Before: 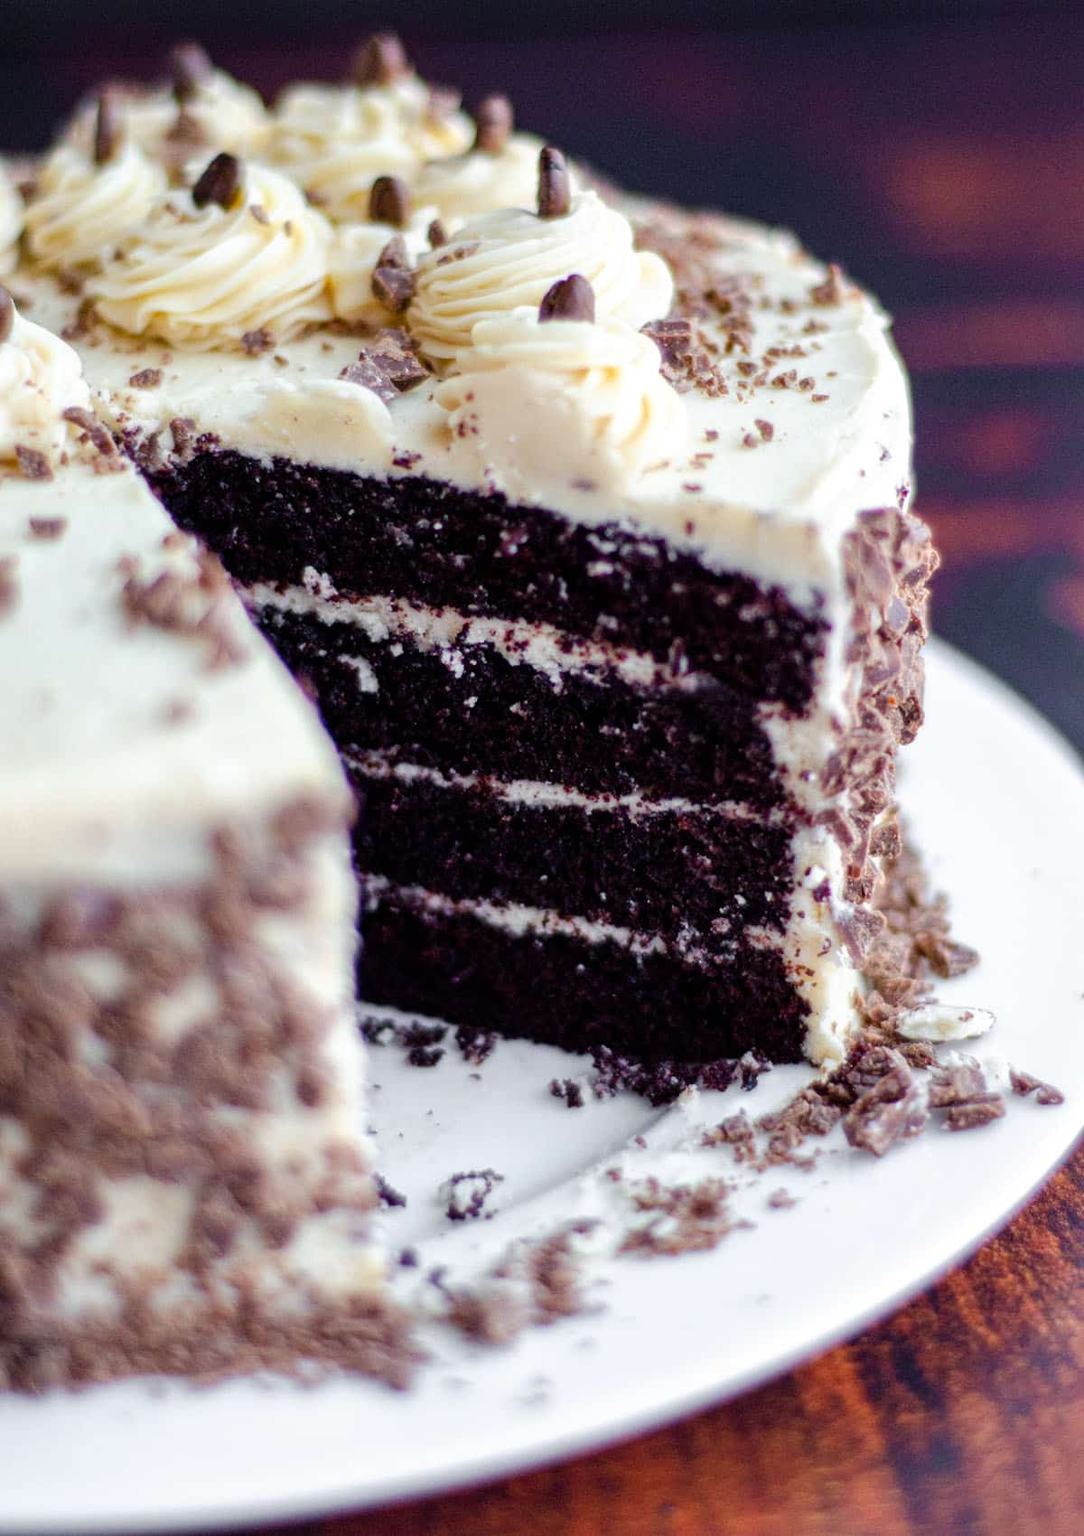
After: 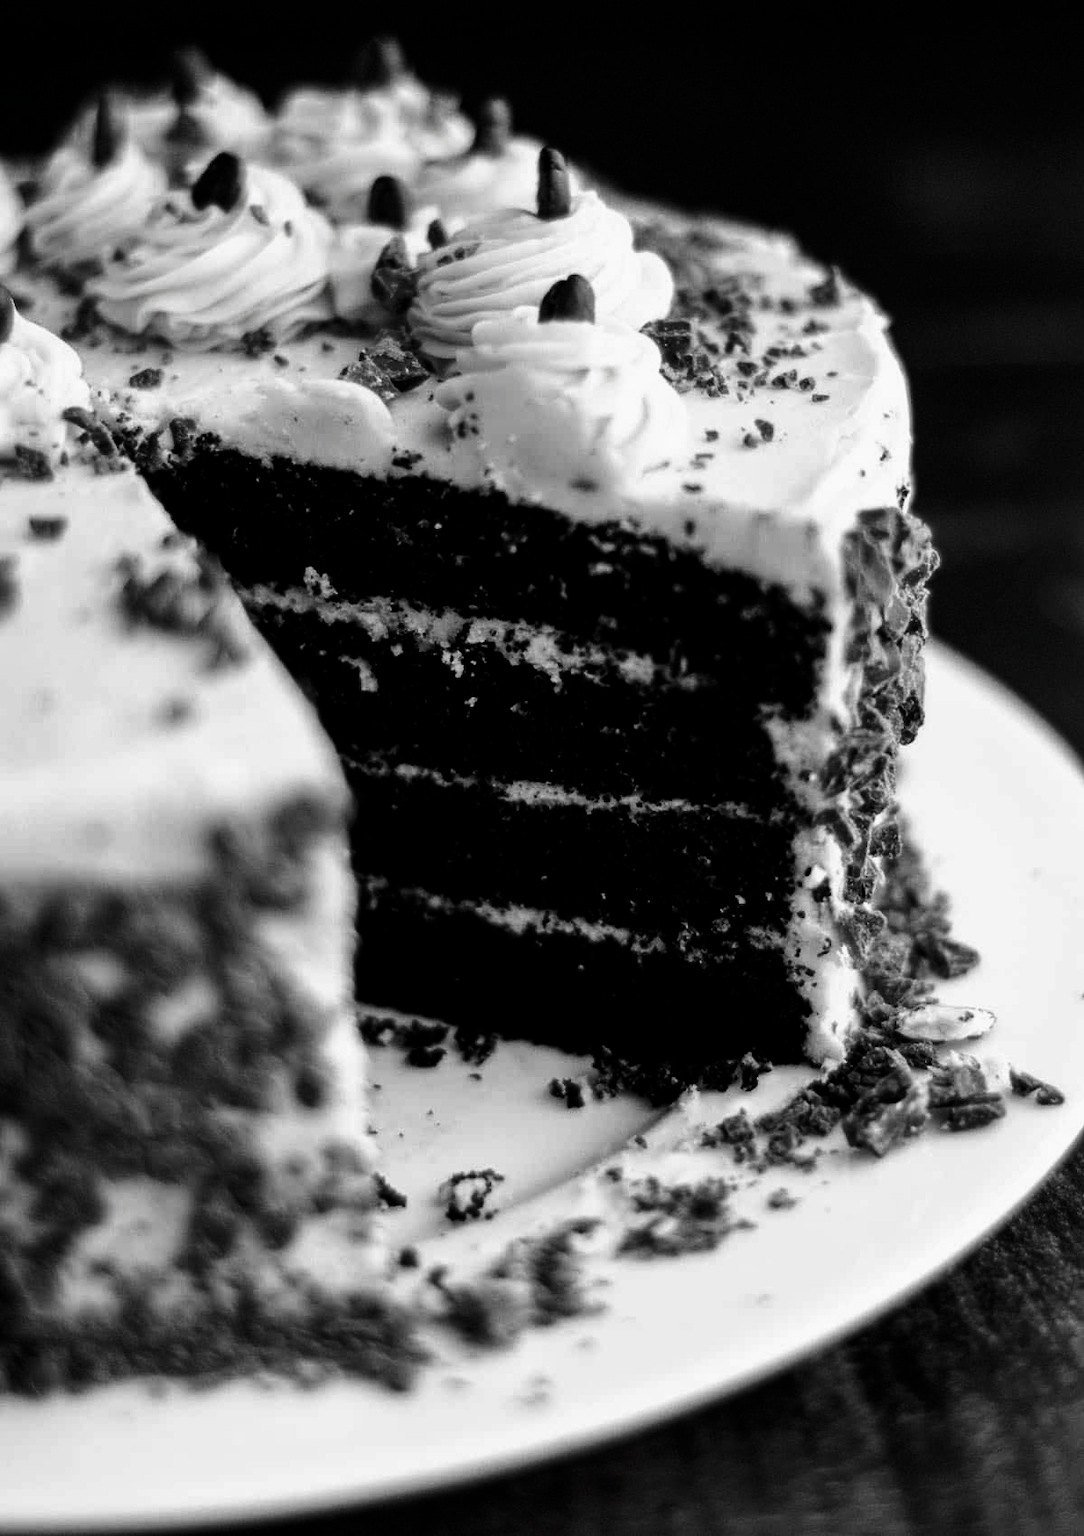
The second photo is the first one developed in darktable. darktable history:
contrast brightness saturation: contrast -0.033, brightness -0.602, saturation -0.99
tone curve: curves: ch0 [(0, 0) (0.004, 0.001) (0.133, 0.112) (0.325, 0.362) (0.832, 0.893) (1, 1)], color space Lab, independent channels, preserve colors none
